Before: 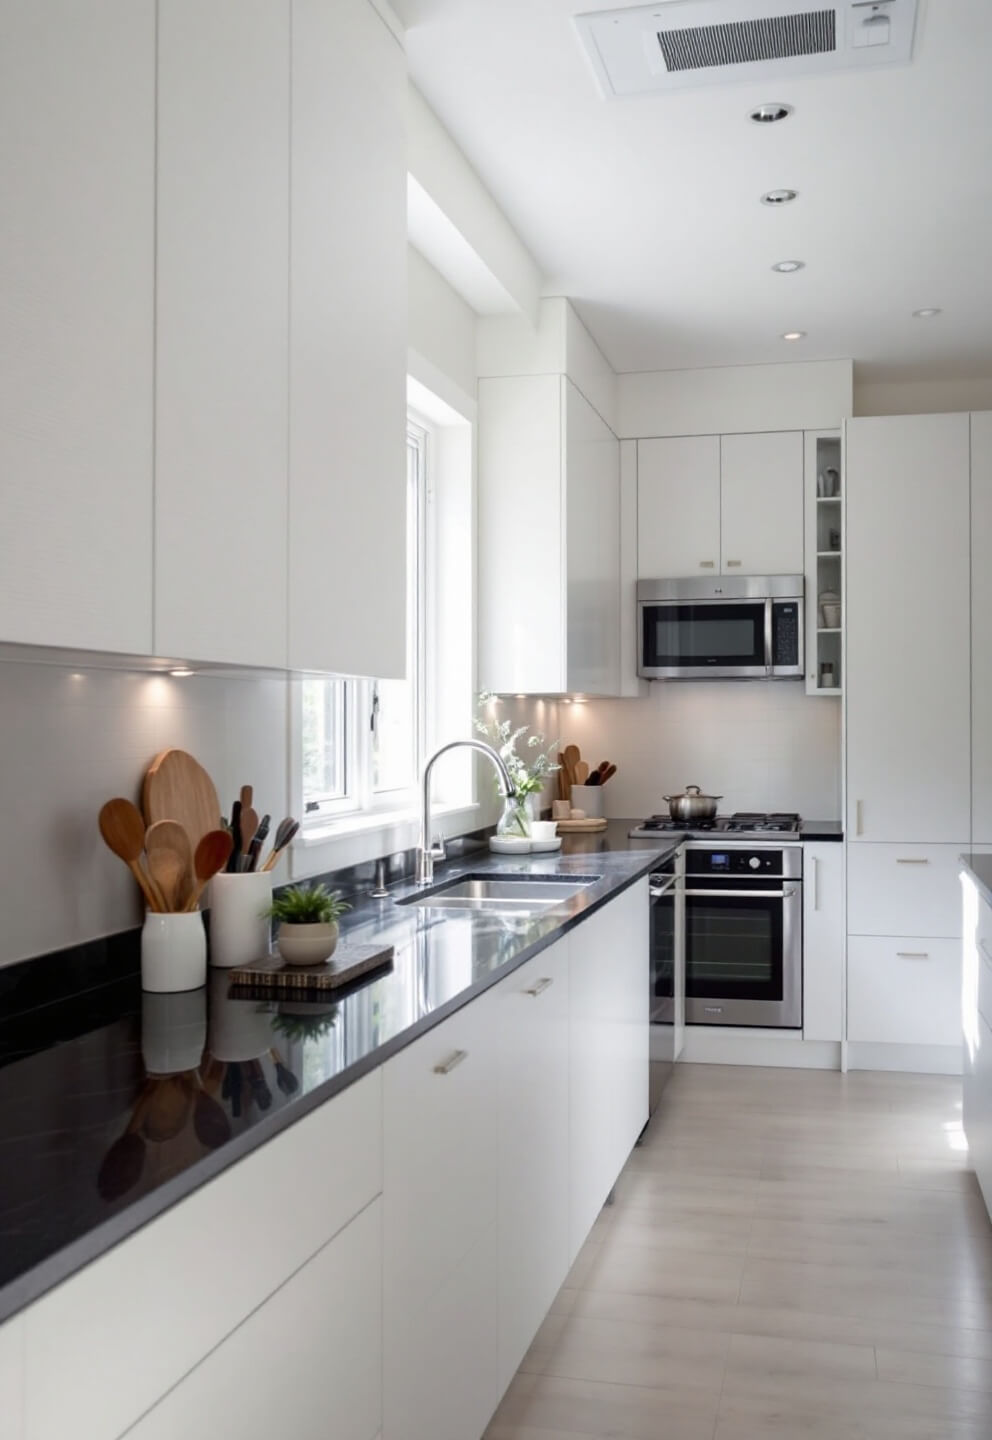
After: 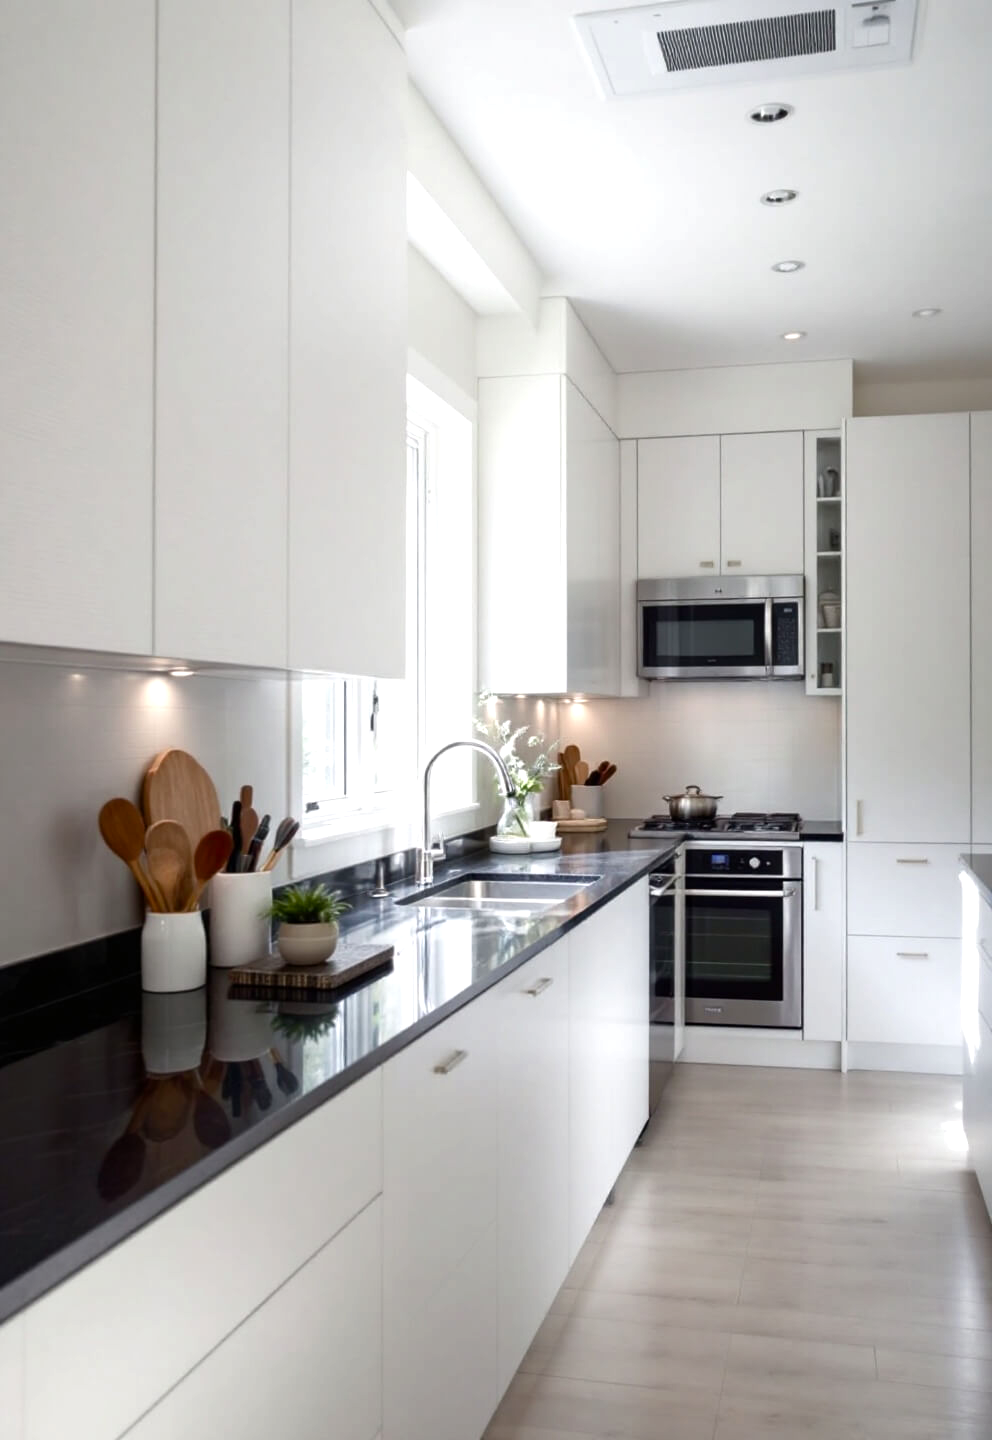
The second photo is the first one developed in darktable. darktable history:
color balance rgb: linear chroma grading › global chroma 15.195%, perceptual saturation grading › global saturation -10.679%, perceptual saturation grading › highlights -25.943%, perceptual saturation grading › shadows 21.498%, perceptual brilliance grading › highlights 10.698%, perceptual brilliance grading › shadows -11.131%, global vibrance 20%
